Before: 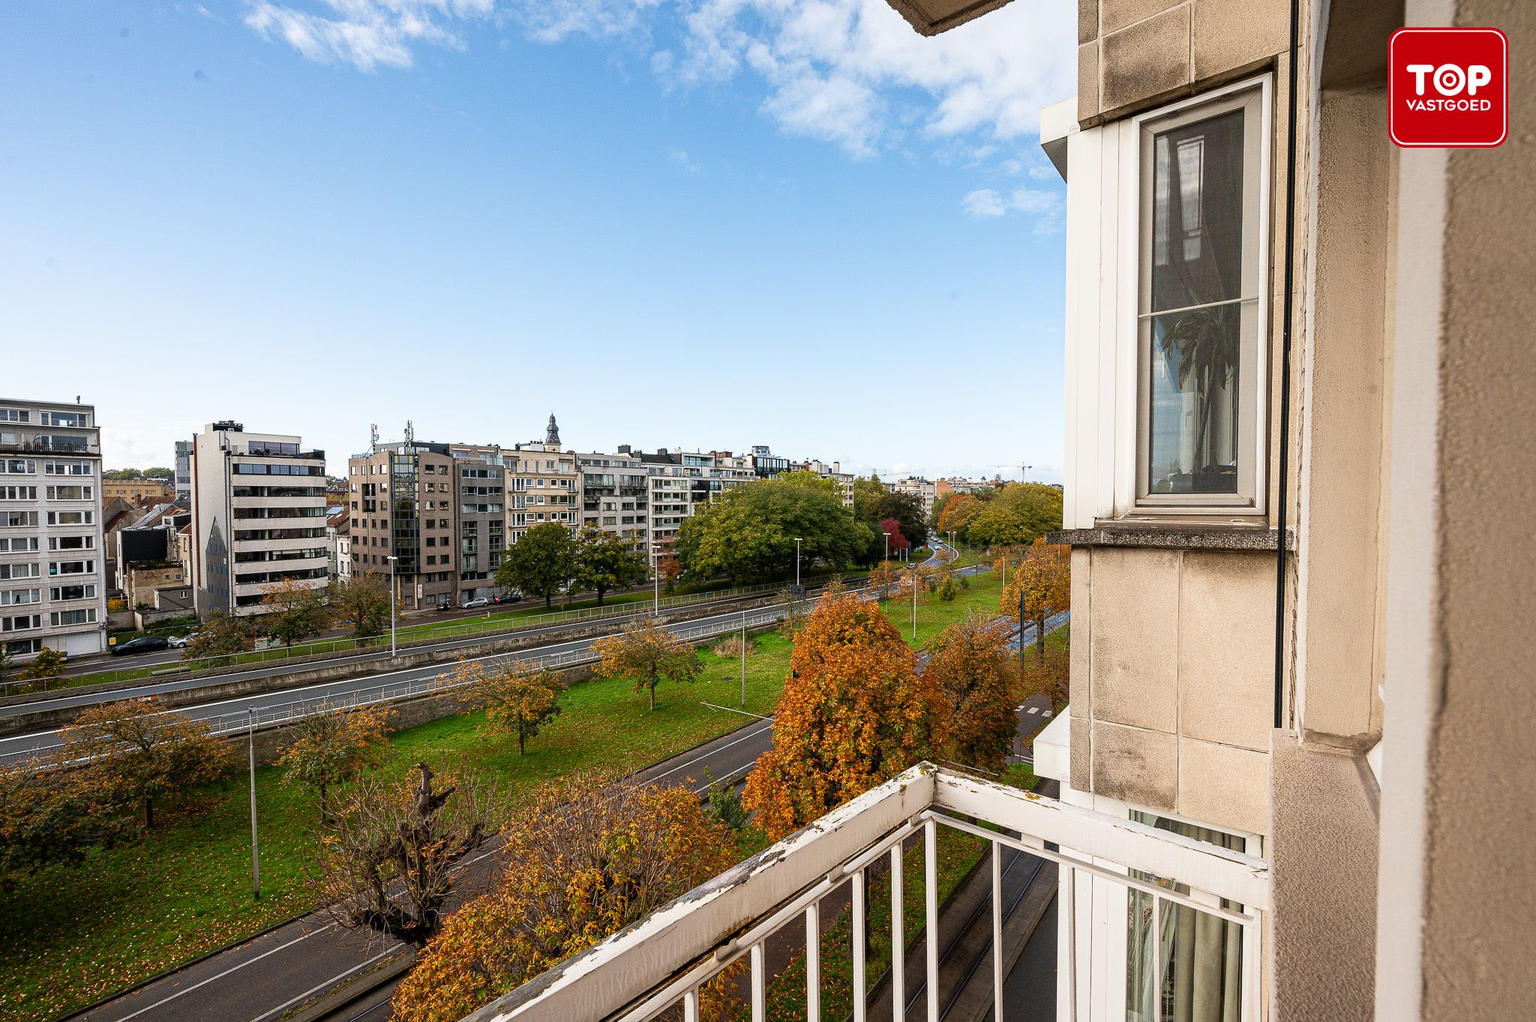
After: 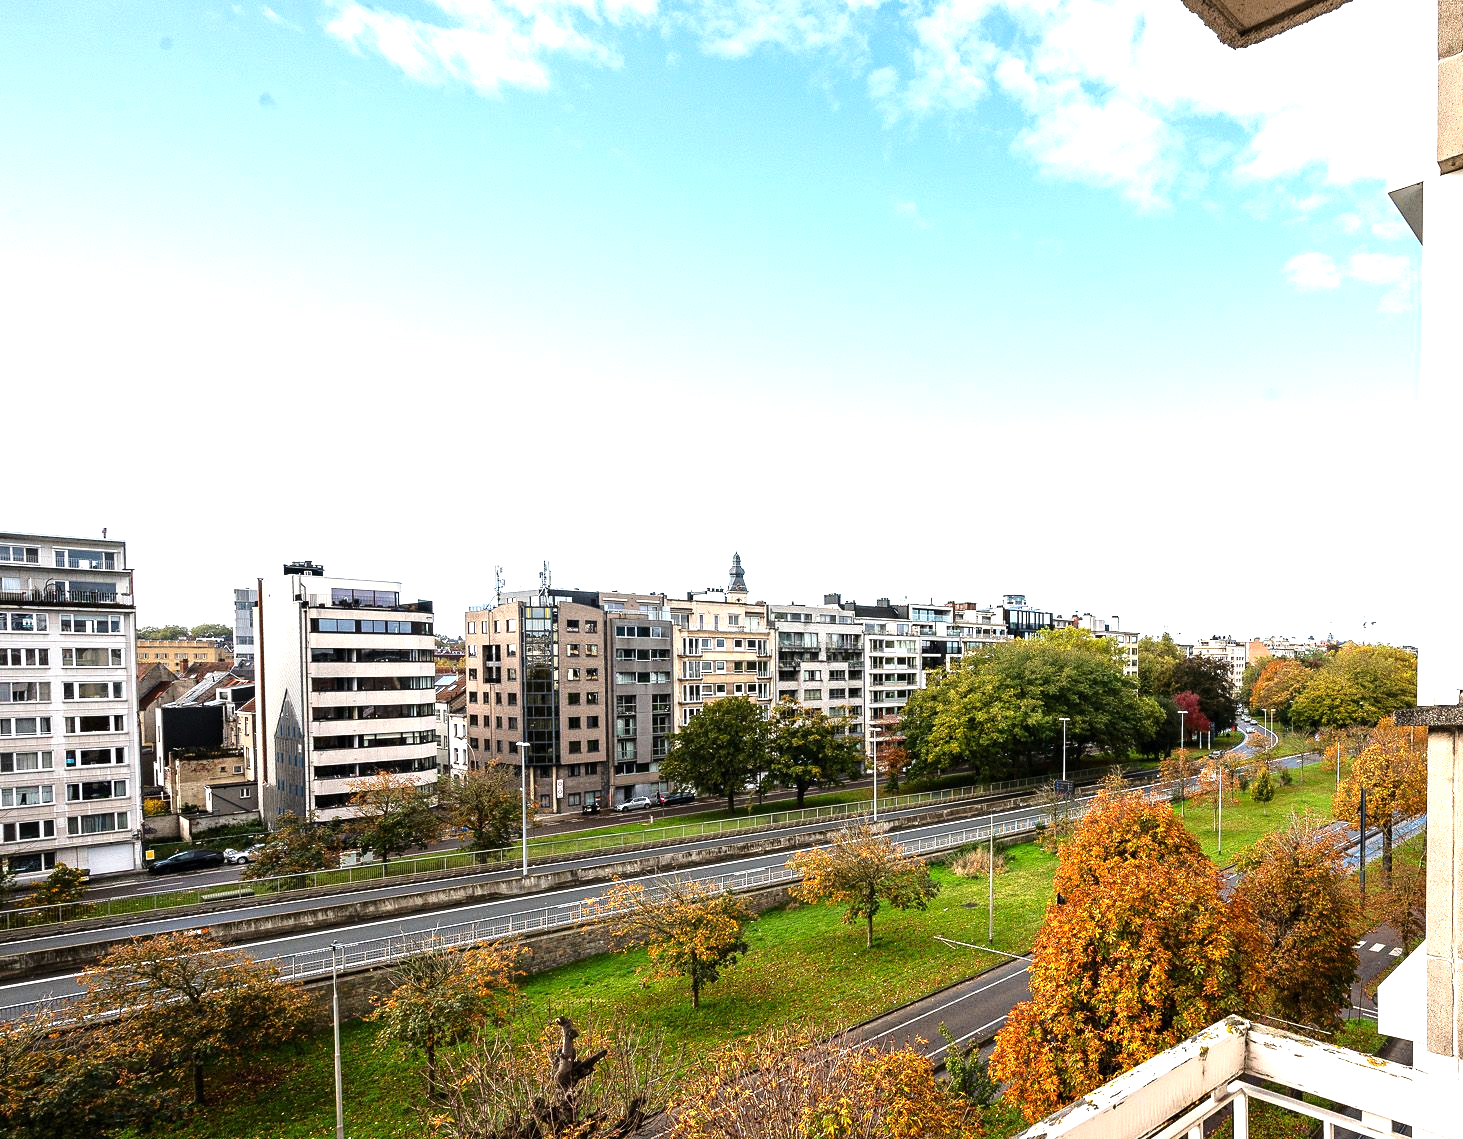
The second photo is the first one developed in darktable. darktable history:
base curve: curves: ch0 [(0, 0) (0.073, 0.04) (0.157, 0.139) (0.492, 0.492) (0.758, 0.758) (1, 1)]
exposure: exposure 1 EV, compensate exposure bias true, compensate highlight preservation false
crop: right 28.524%, bottom 16.392%
